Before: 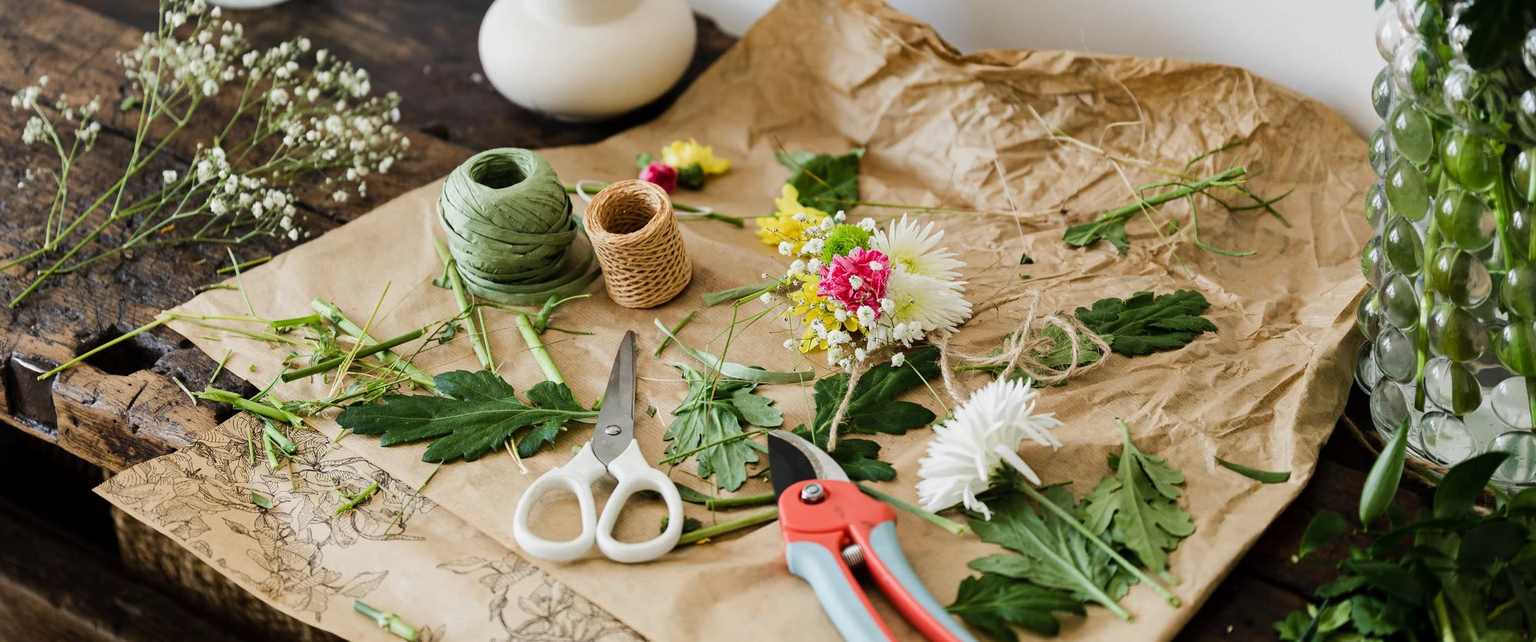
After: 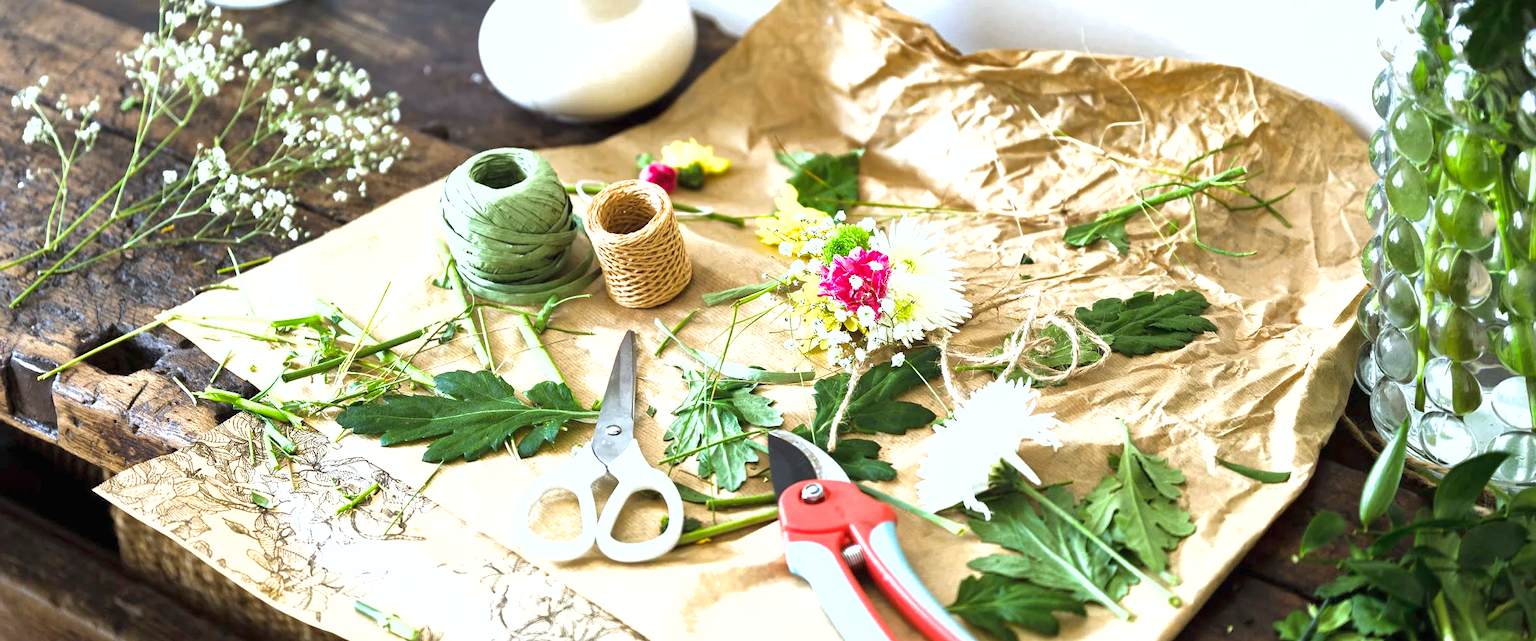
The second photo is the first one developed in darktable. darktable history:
exposure: black level correction 0, exposure 1.3 EV, compensate highlight preservation false
shadows and highlights: on, module defaults
white balance: red 0.924, blue 1.095
